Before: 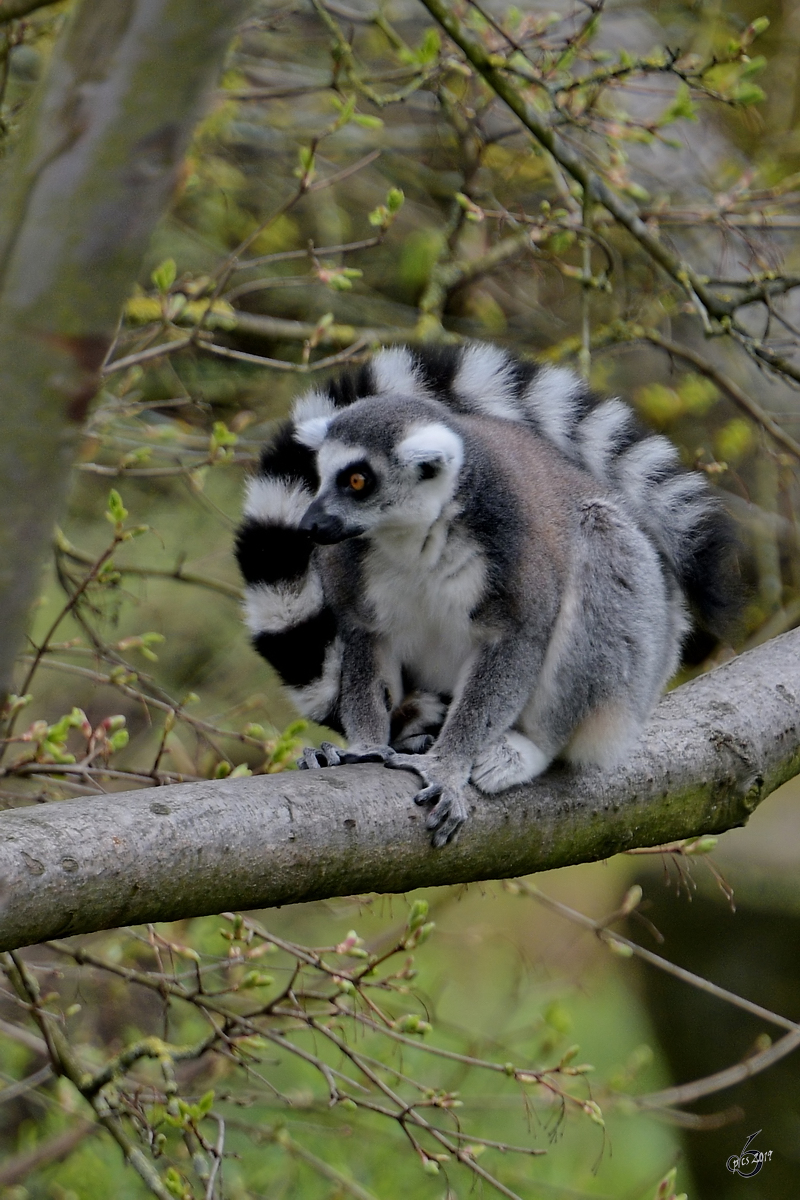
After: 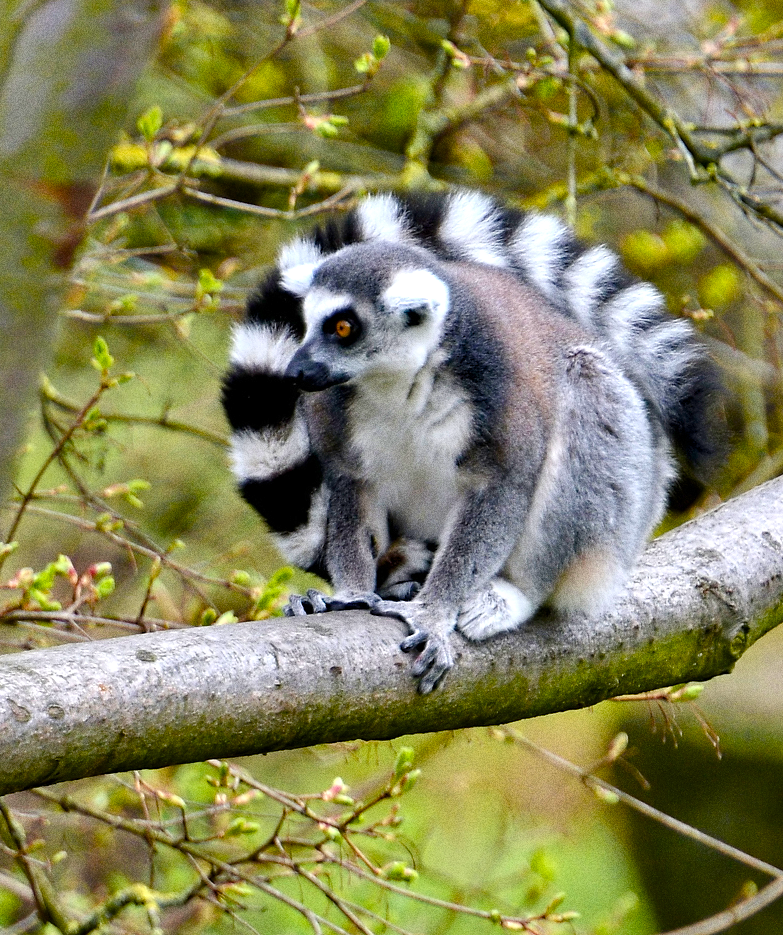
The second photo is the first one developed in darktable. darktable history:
crop and rotate: left 1.814%, top 12.818%, right 0.25%, bottom 9.225%
color balance rgb: linear chroma grading › shadows -2.2%, linear chroma grading › highlights -15%, linear chroma grading › global chroma -10%, linear chroma grading › mid-tones -10%, perceptual saturation grading › global saturation 45%, perceptual saturation grading › highlights -50%, perceptual saturation grading › shadows 30%, perceptual brilliance grading › global brilliance 18%, global vibrance 45%
exposure: exposure 0.507 EV, compensate highlight preservation false
grain: coarseness 9.61 ISO, strength 35.62%
